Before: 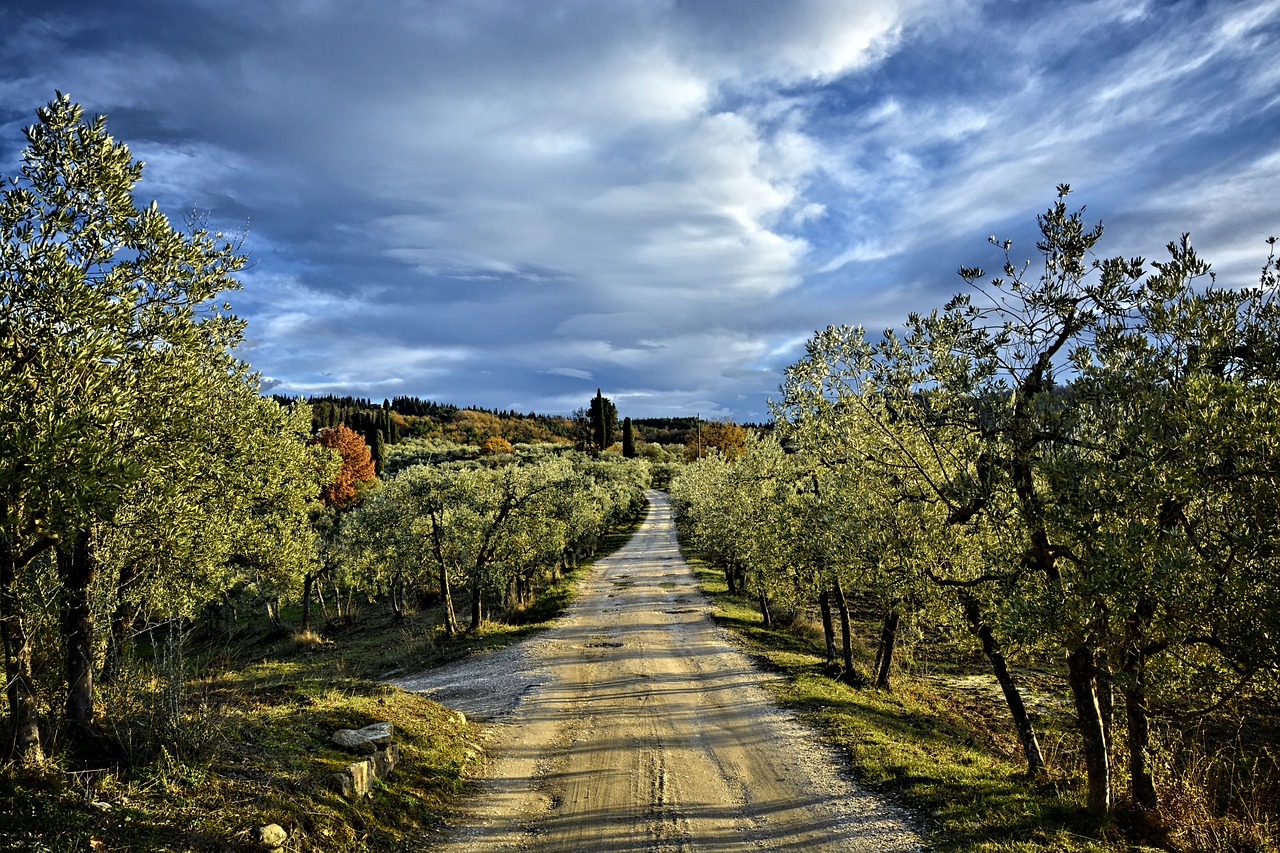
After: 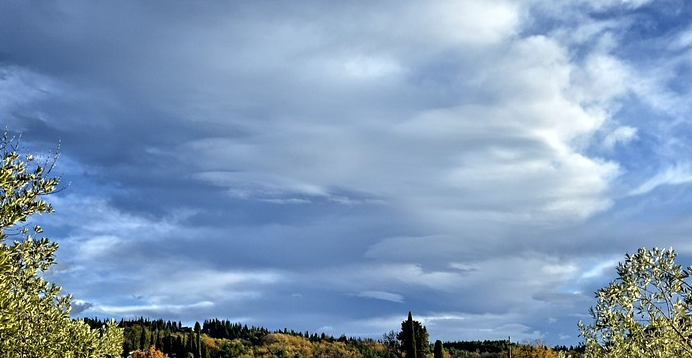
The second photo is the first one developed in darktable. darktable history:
crop: left 14.84%, top 9.137%, right 31.085%, bottom 48.794%
